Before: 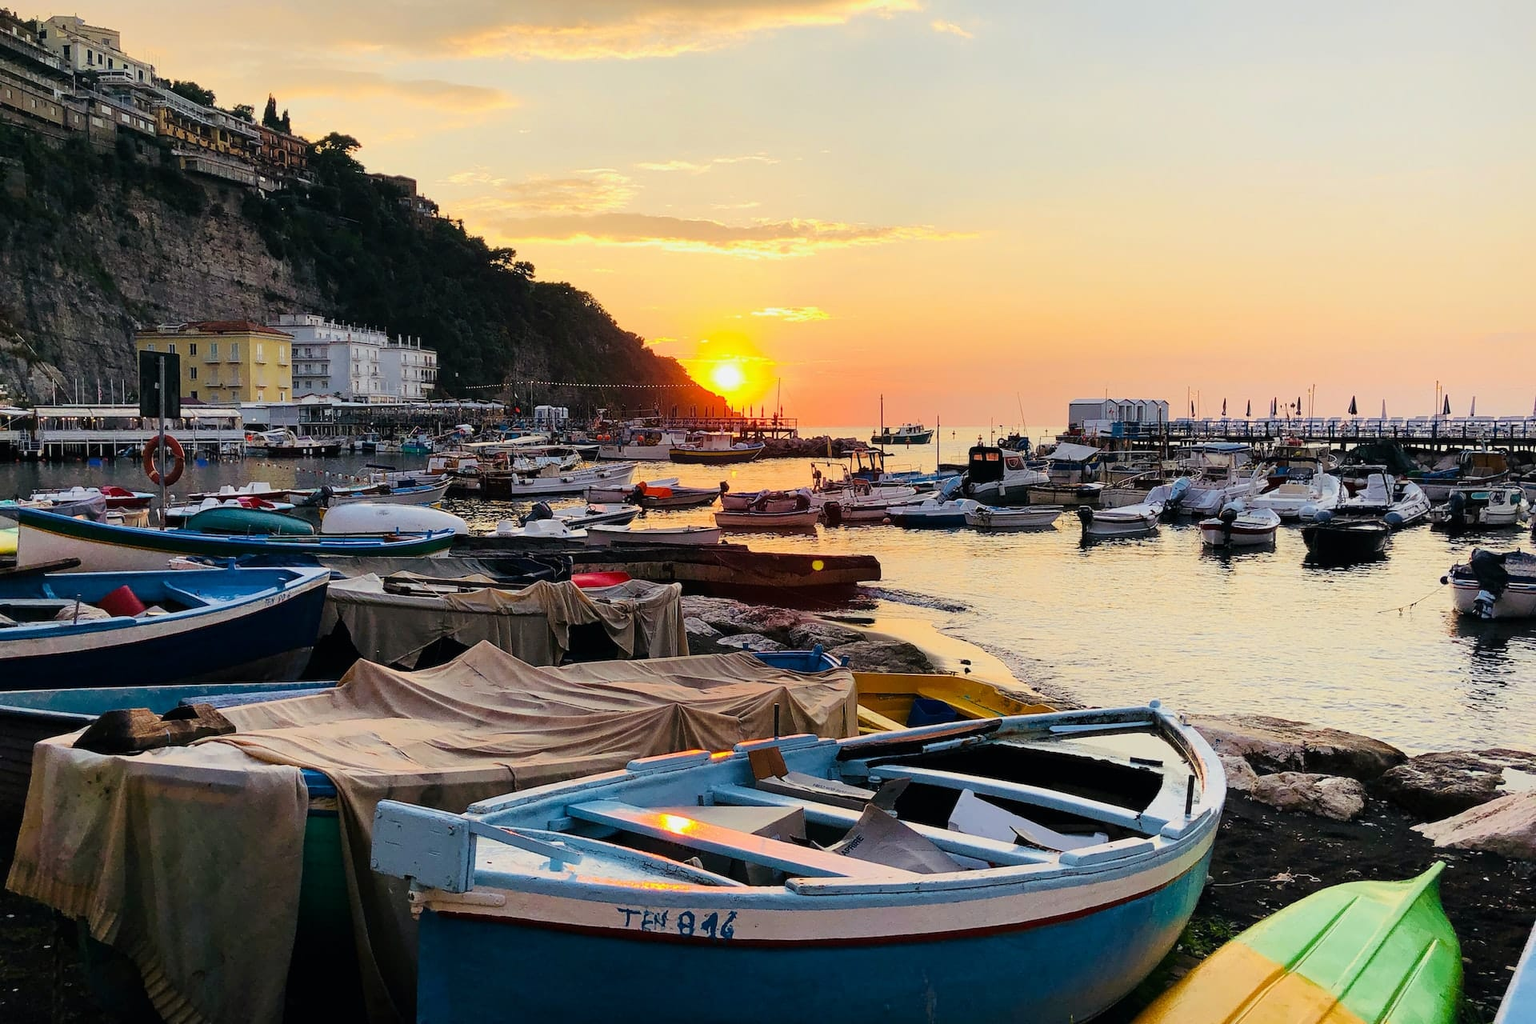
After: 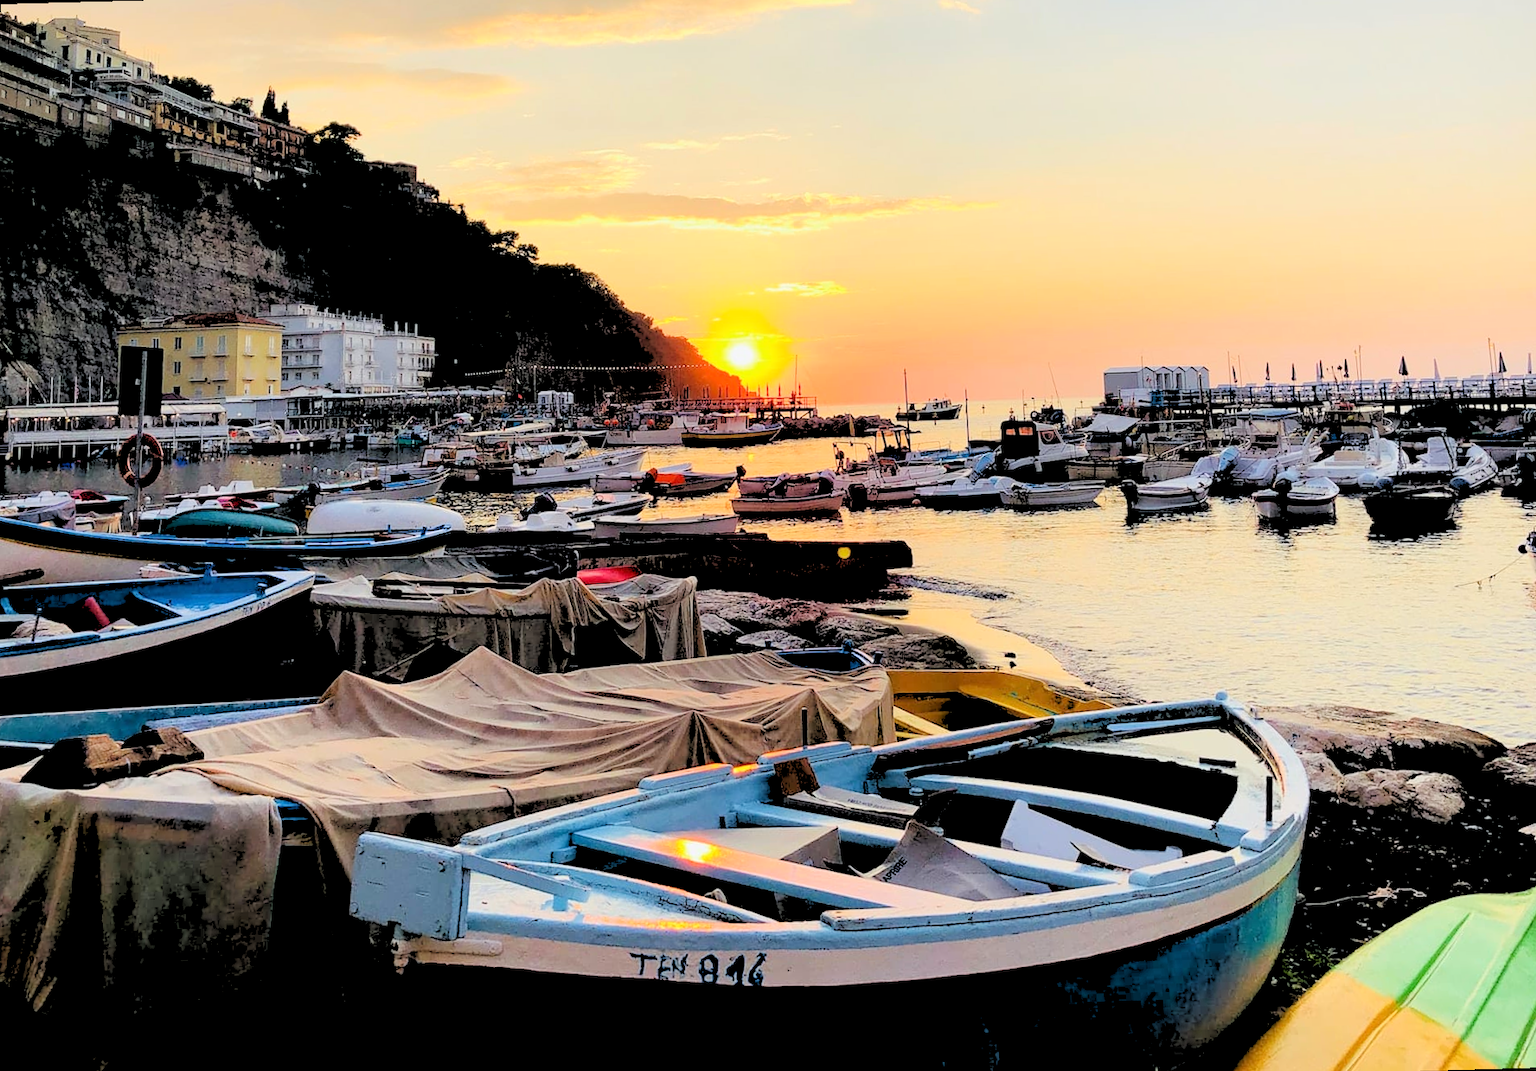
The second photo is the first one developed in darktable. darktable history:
rotate and perspective: rotation -1.68°, lens shift (vertical) -0.146, crop left 0.049, crop right 0.912, crop top 0.032, crop bottom 0.96
rgb levels: levels [[0.027, 0.429, 0.996], [0, 0.5, 1], [0, 0.5, 1]]
